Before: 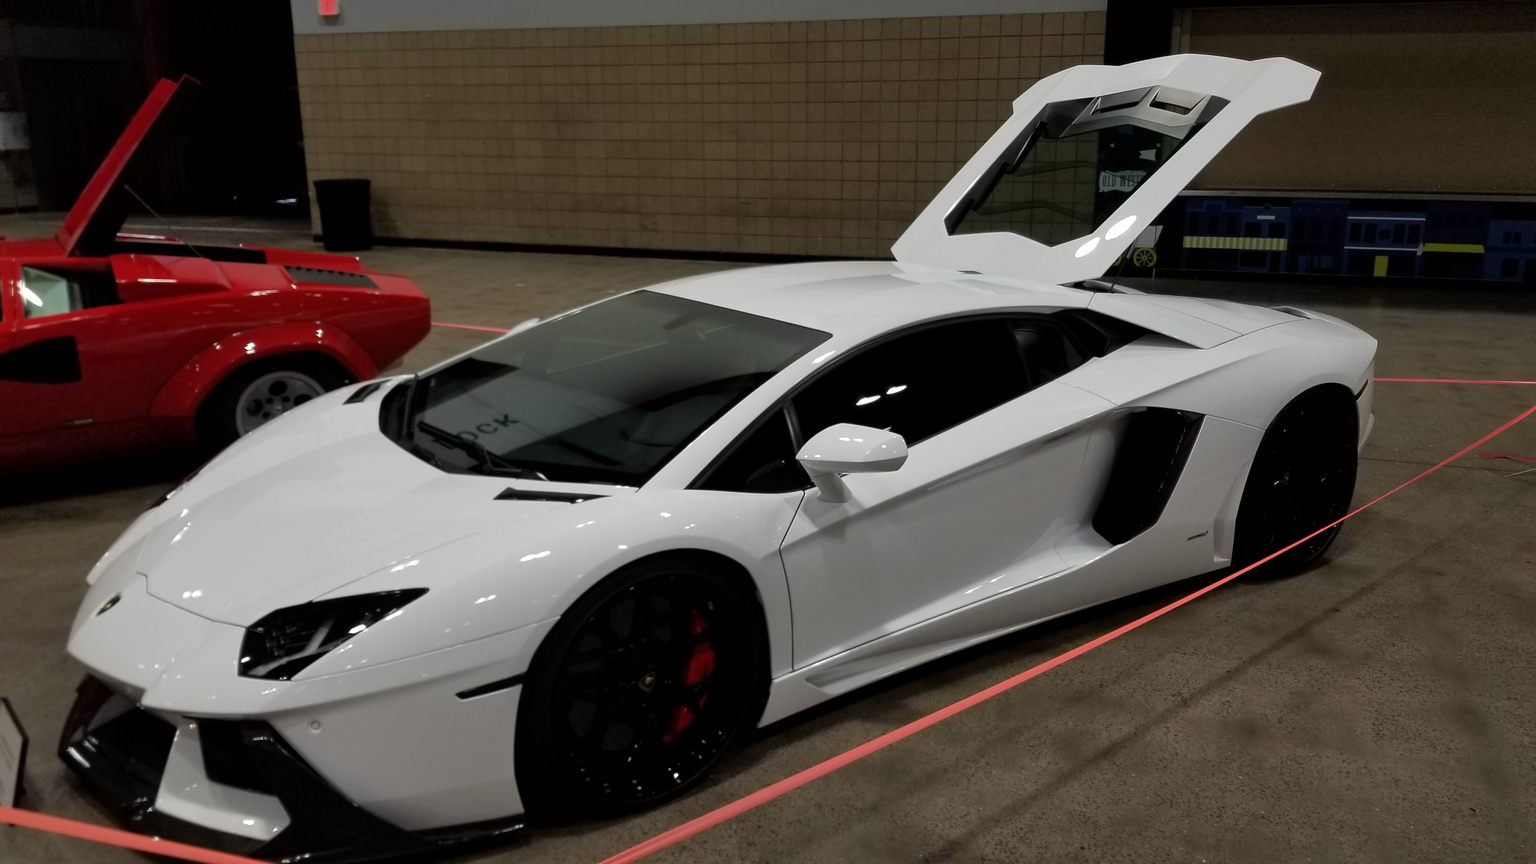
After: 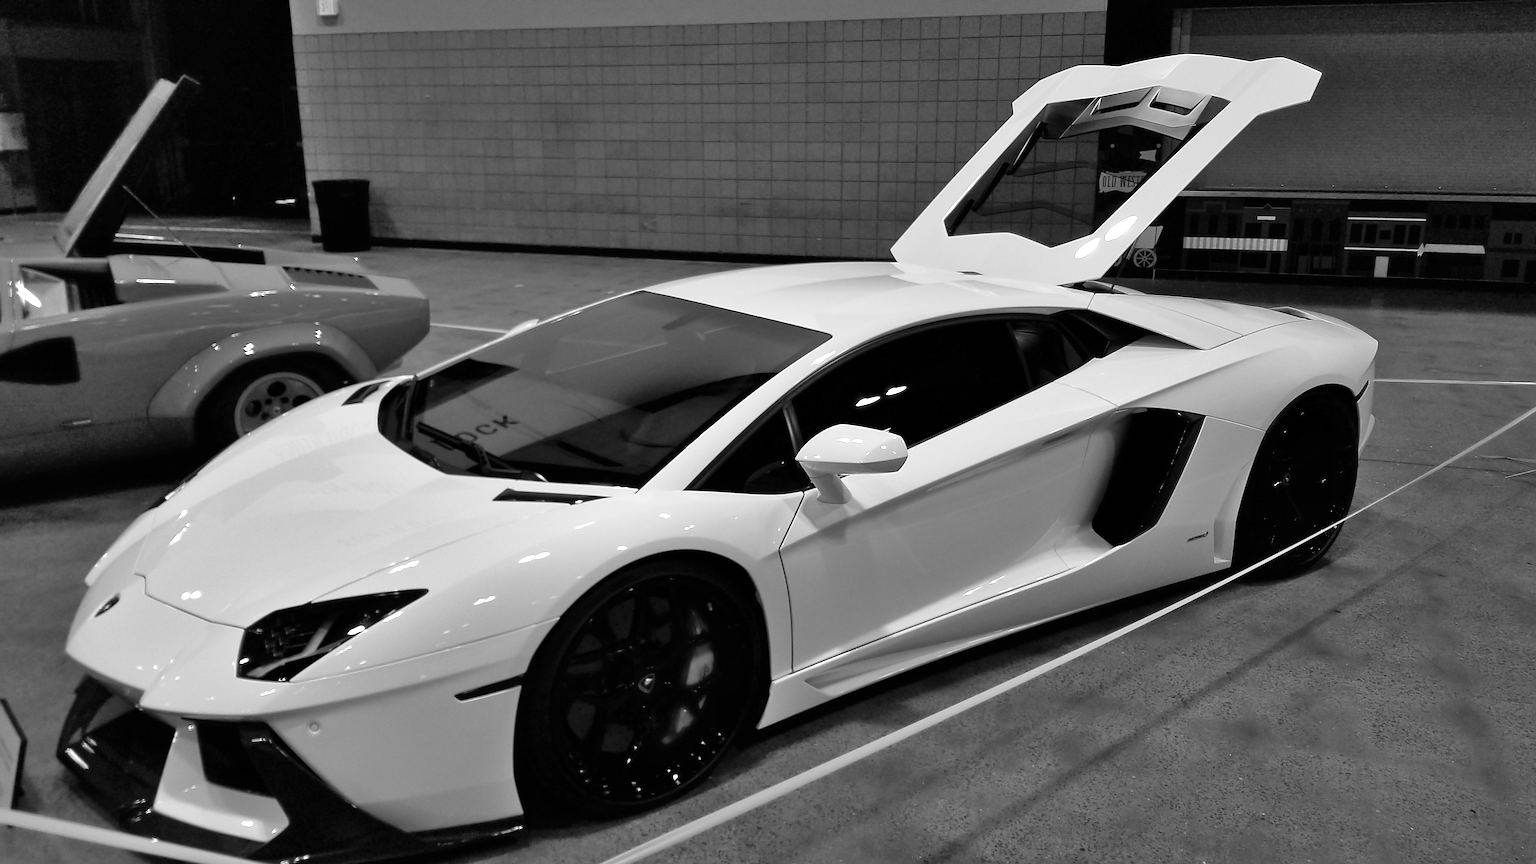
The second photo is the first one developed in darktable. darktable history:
color balance: mode lift, gamma, gain (sRGB)
exposure: black level correction 0, exposure 0.5 EV, compensate highlight preservation false
sharpen: on, module defaults
color calibration: output gray [0.714, 0.278, 0, 0], illuminant same as pipeline (D50), adaptation none (bypass)
shadows and highlights: soften with gaussian
crop and rotate: left 0.126%
